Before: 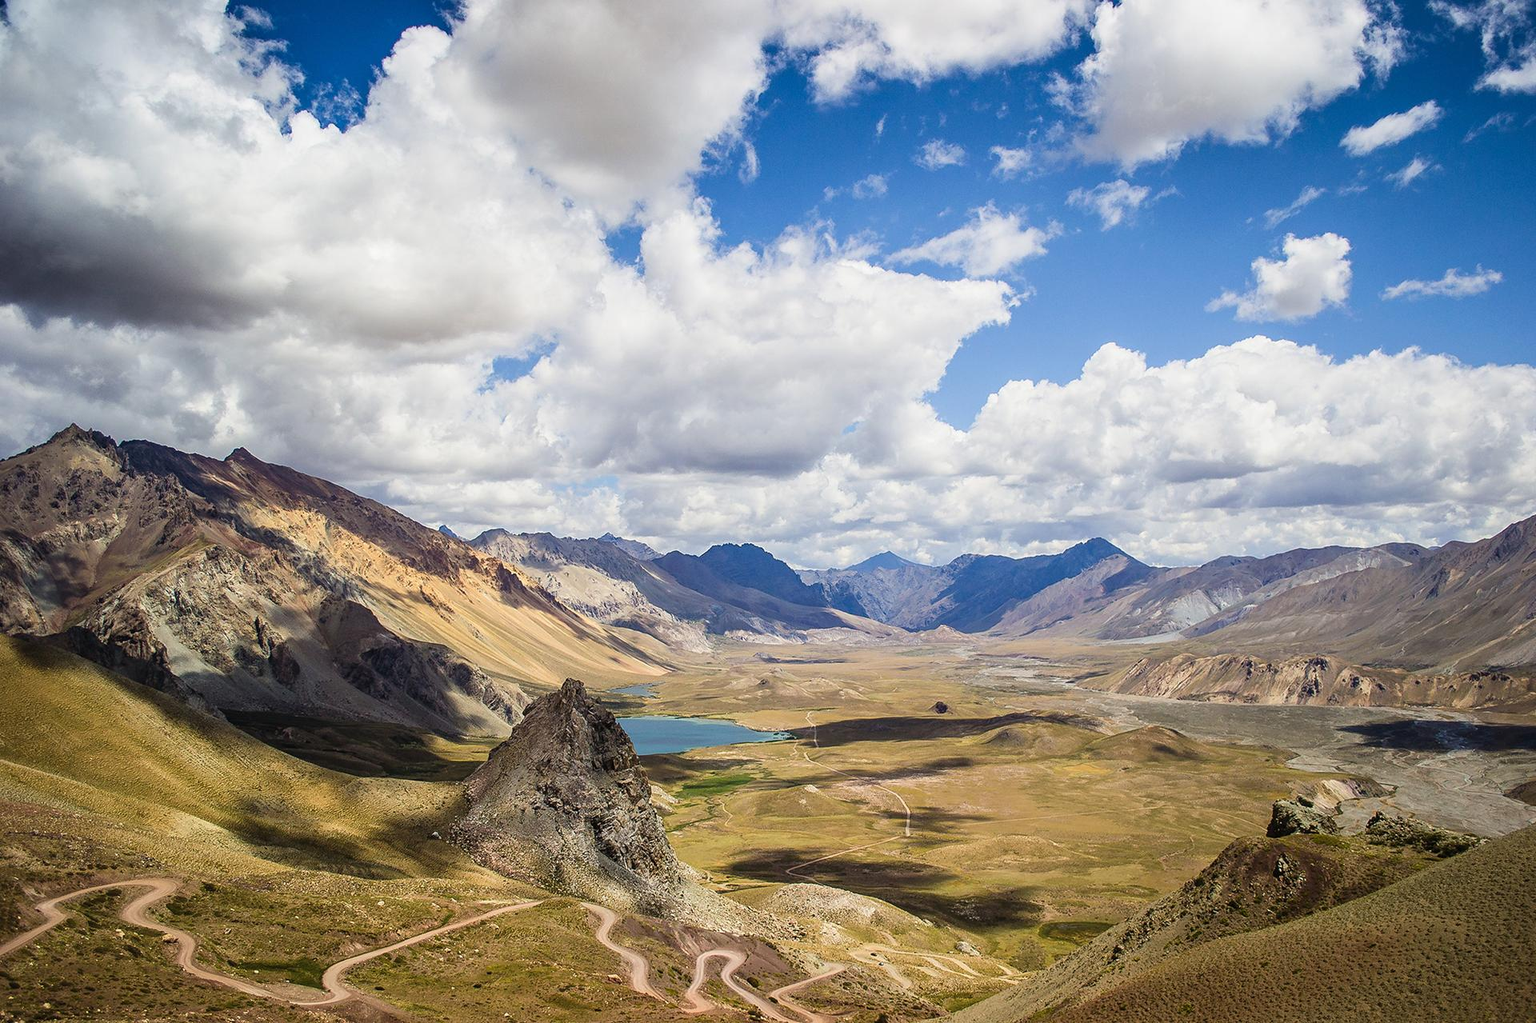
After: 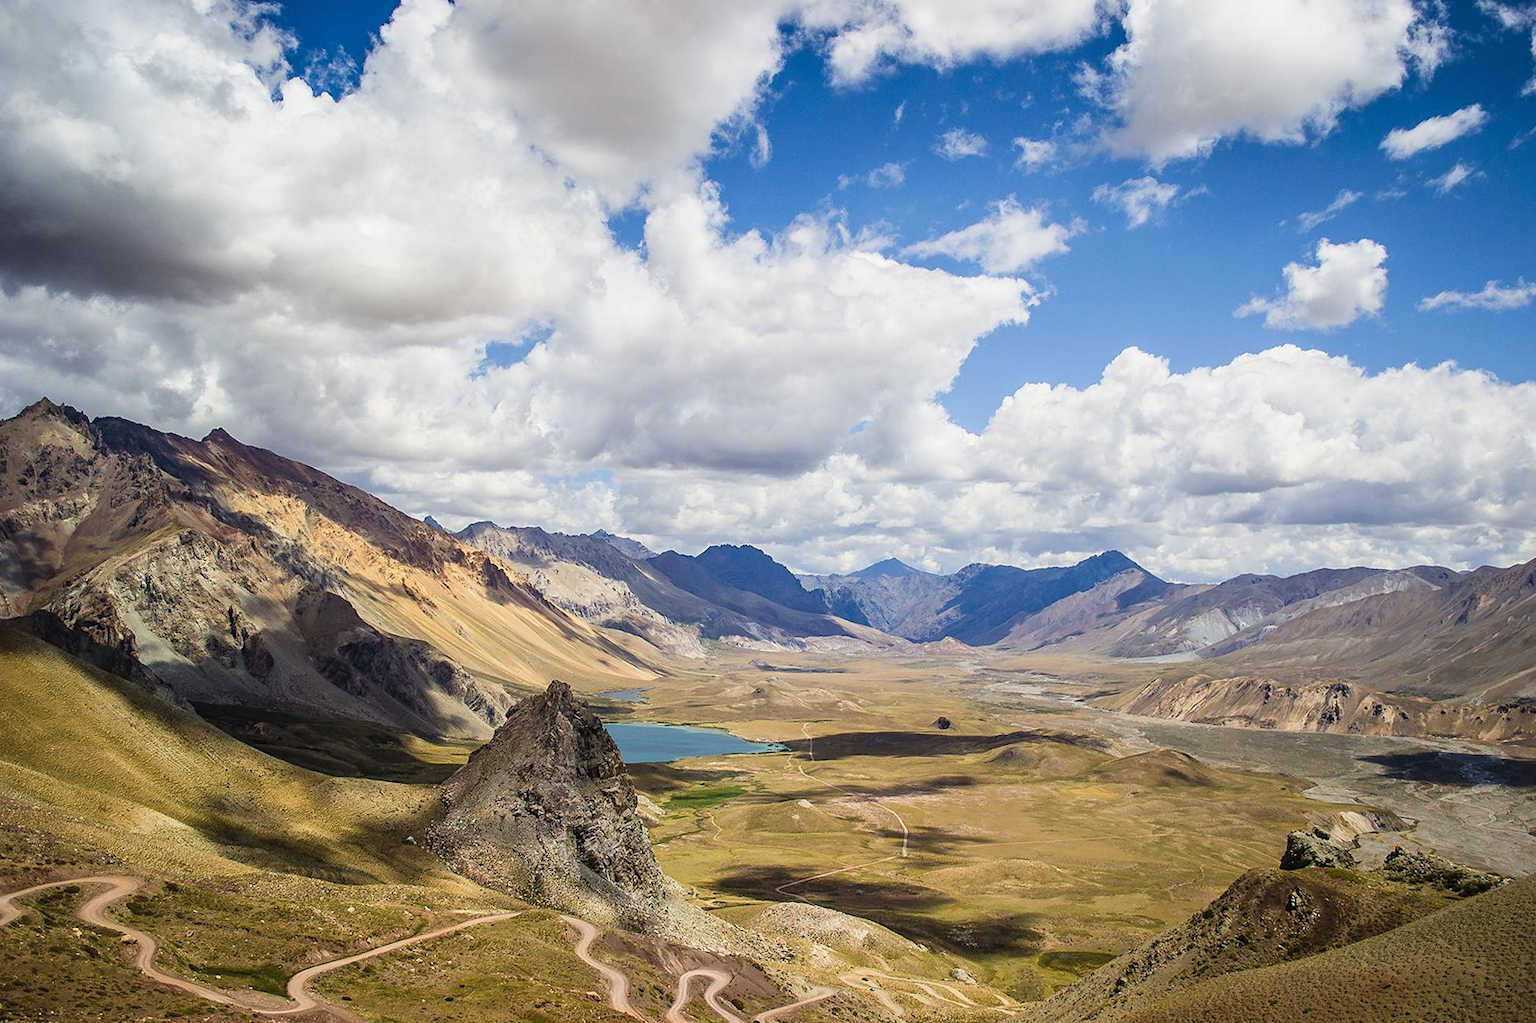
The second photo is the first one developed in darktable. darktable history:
crop and rotate: angle -1.8°
